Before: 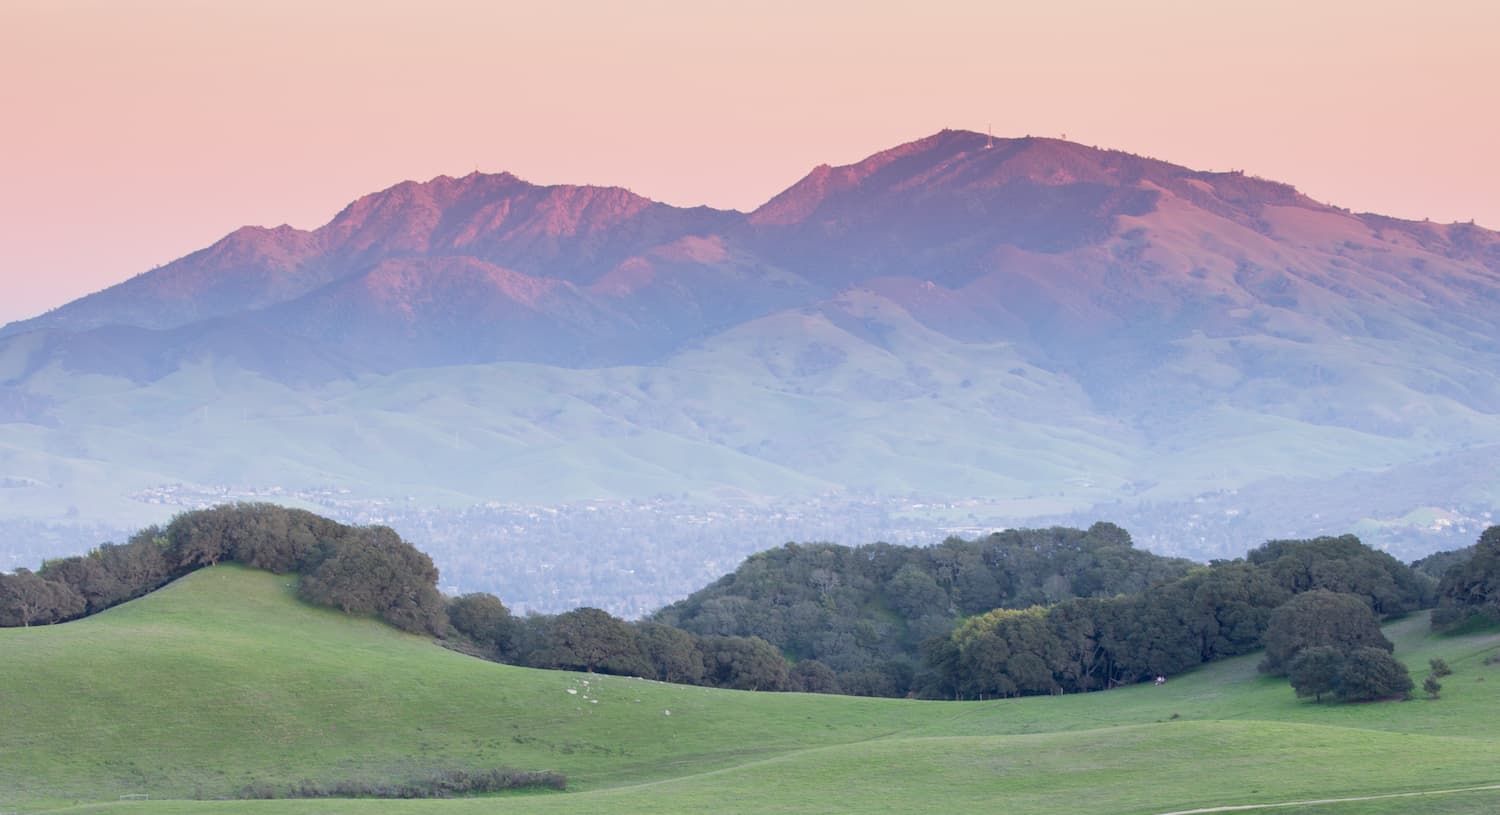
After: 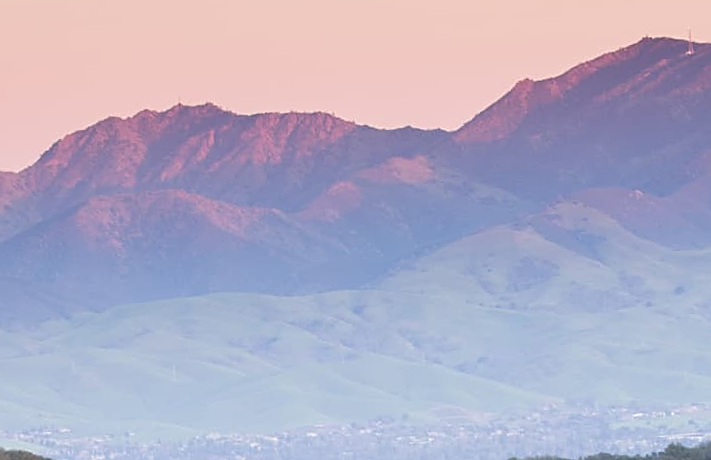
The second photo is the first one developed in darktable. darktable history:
crop: left 17.835%, top 7.675%, right 32.881%, bottom 32.213%
sharpen: on, module defaults
rotate and perspective: rotation -3°, crop left 0.031, crop right 0.968, crop top 0.07, crop bottom 0.93
